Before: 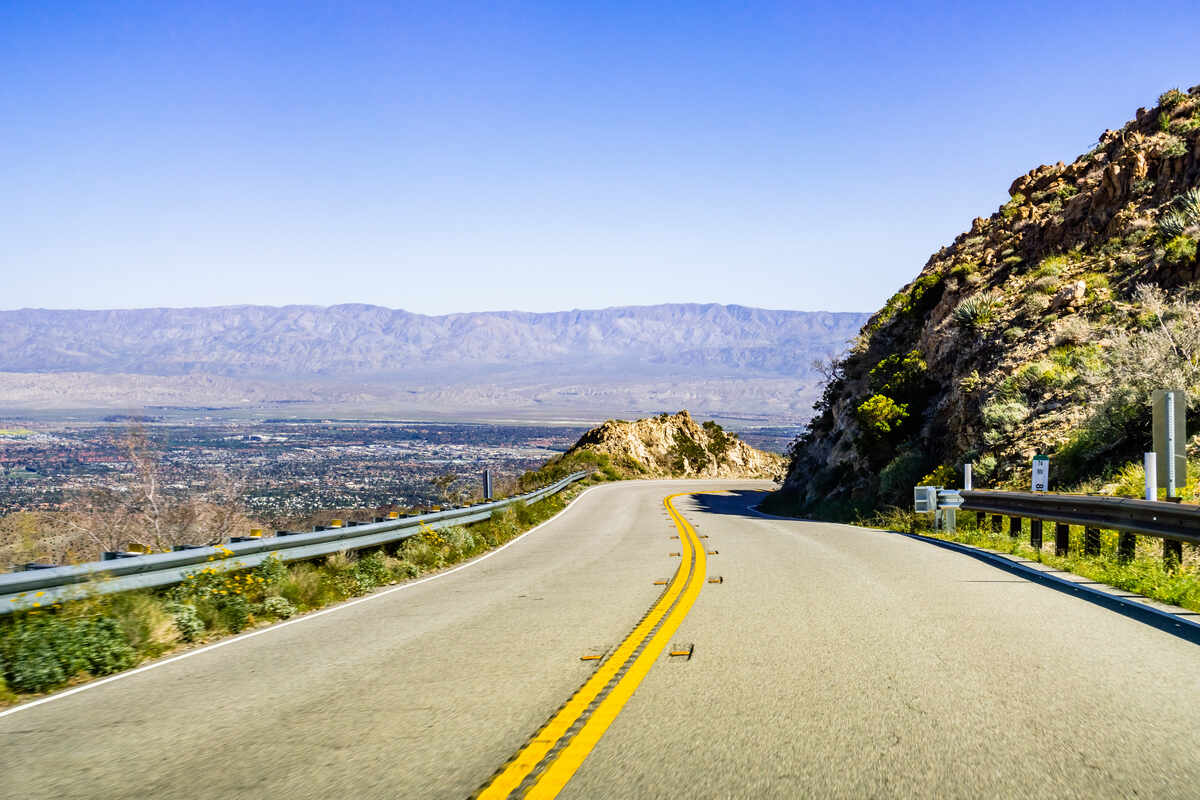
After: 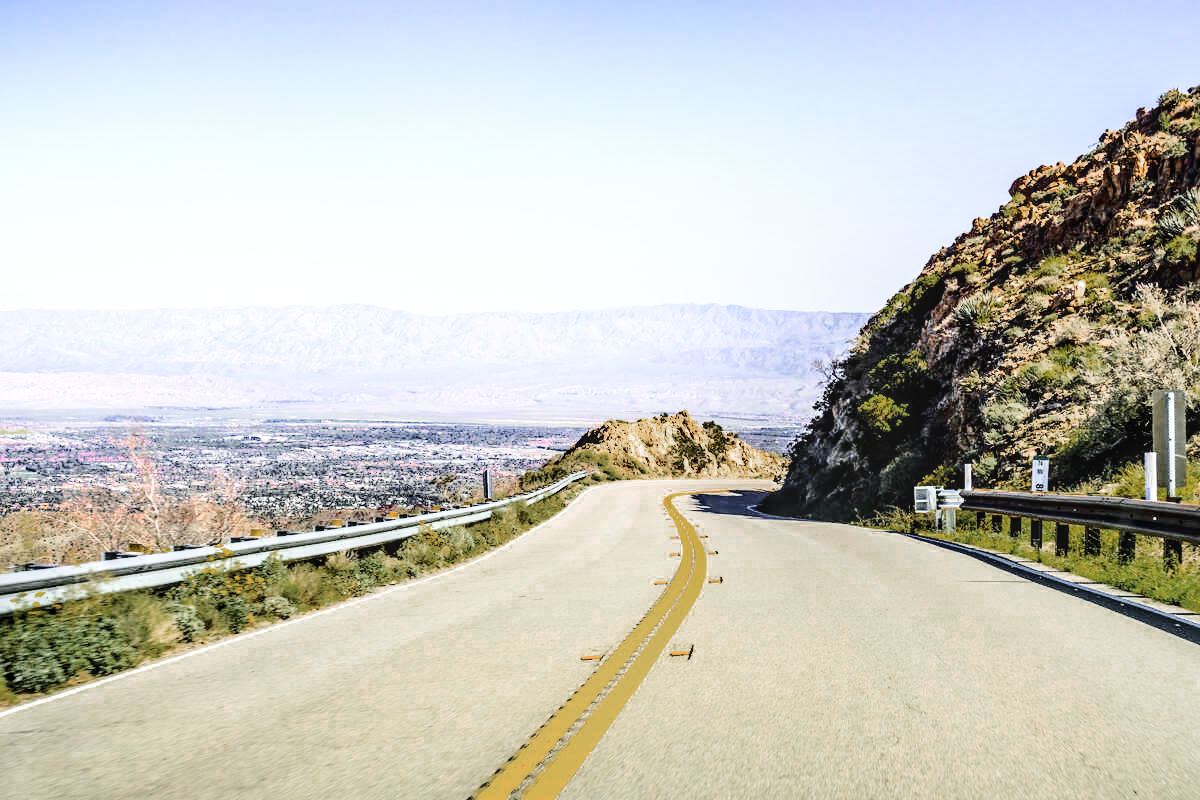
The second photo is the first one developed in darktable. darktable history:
sharpen: amount 0.216
local contrast: on, module defaults
color zones: curves: ch0 [(0, 0.48) (0.209, 0.398) (0.305, 0.332) (0.429, 0.493) (0.571, 0.5) (0.714, 0.5) (0.857, 0.5) (1, 0.48)]; ch1 [(0, 0.736) (0.143, 0.625) (0.225, 0.371) (0.429, 0.256) (0.571, 0.241) (0.714, 0.213) (0.857, 0.48) (1, 0.736)]; ch2 [(0, 0.448) (0.143, 0.498) (0.286, 0.5) (0.429, 0.5) (0.571, 0.5) (0.714, 0.5) (0.857, 0.5) (1, 0.448)]
contrast equalizer: octaves 7, y [[0.5, 0.486, 0.447, 0.446, 0.489, 0.5], [0.5 ×6], [0.5 ×6], [0 ×6], [0 ×6]], mix -0.998
shadows and highlights: shadows -41.71, highlights 63.37, soften with gaussian
base curve: curves: ch0 [(0, 0) (0.028, 0.03) (0.121, 0.232) (0.46, 0.748) (0.859, 0.968) (1, 1)]
